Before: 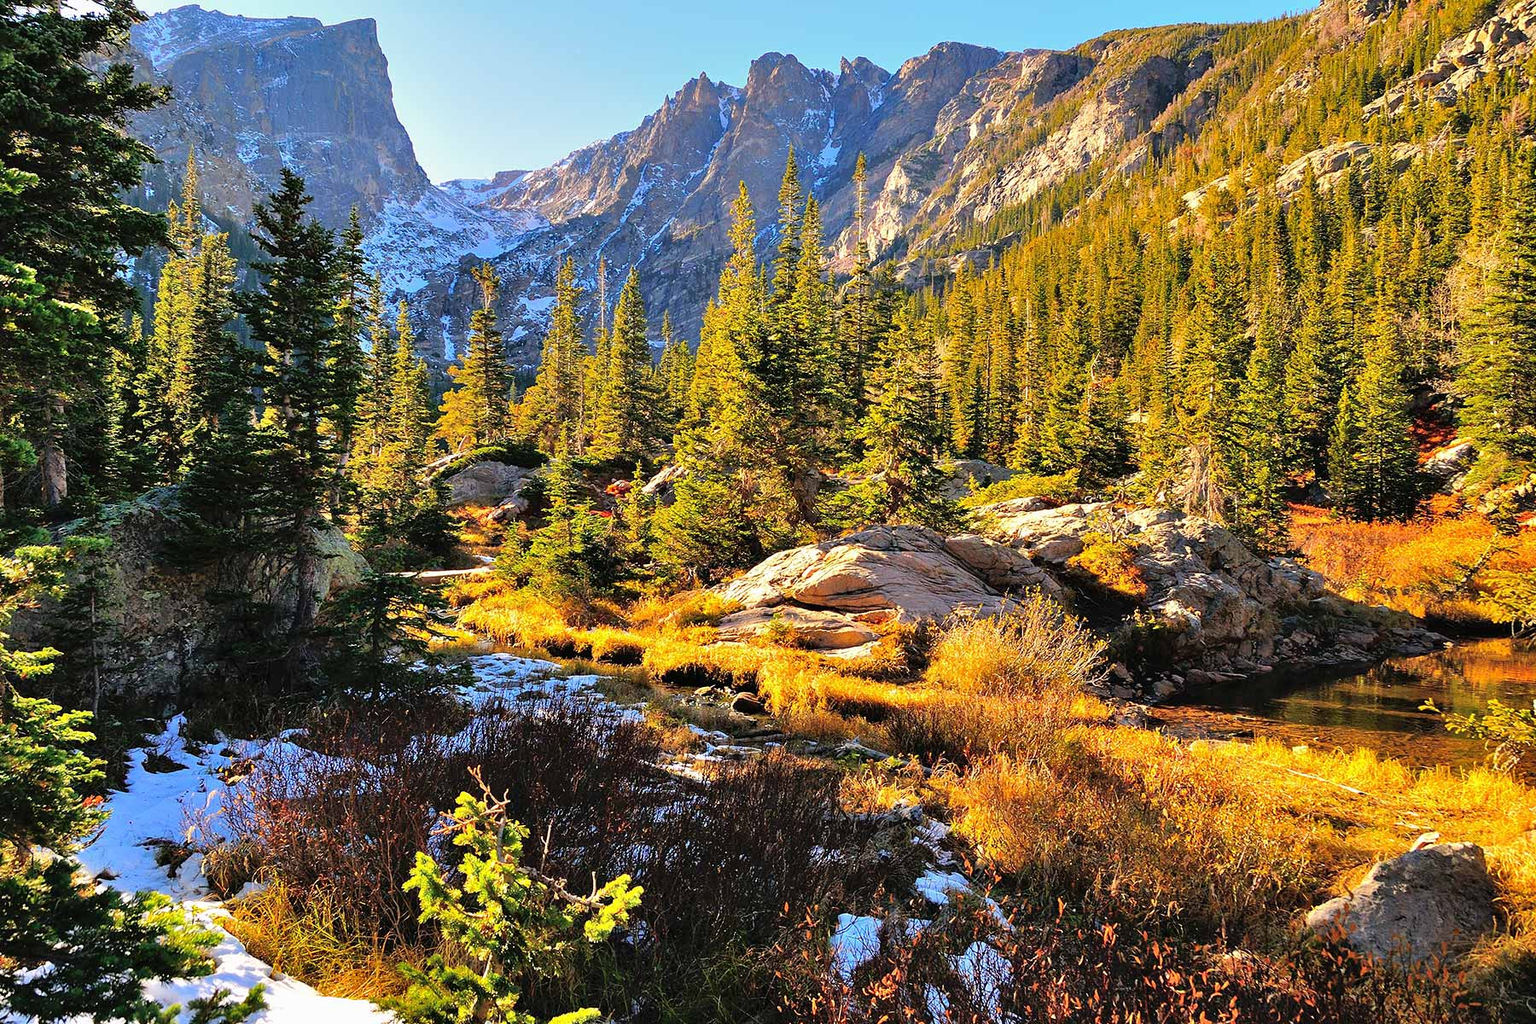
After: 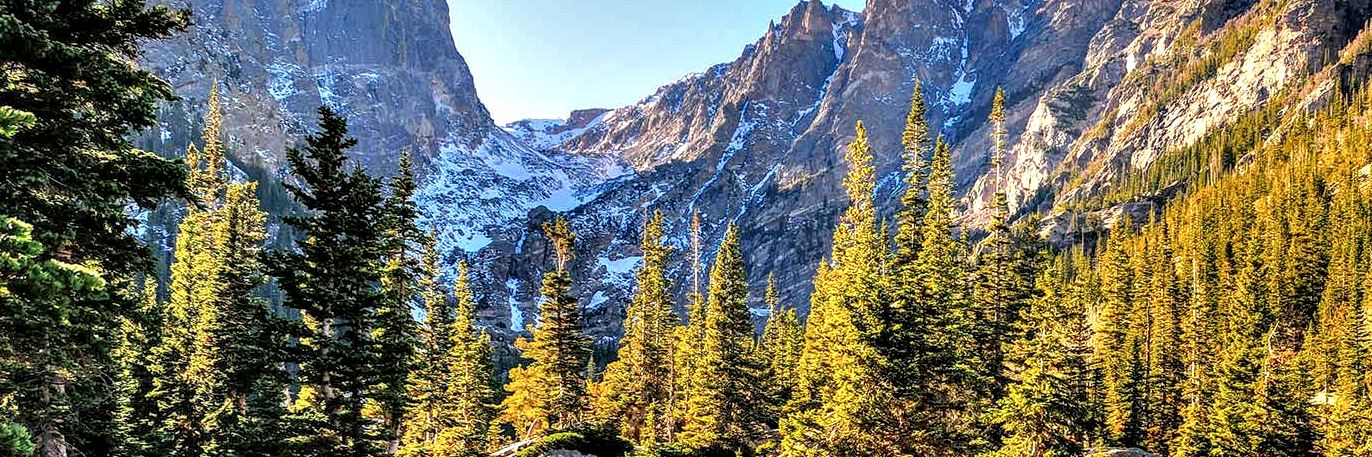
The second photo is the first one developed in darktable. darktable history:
local contrast: highlights 19%, detail 186%
crop: left 0.579%, top 7.627%, right 23.167%, bottom 54.275%
